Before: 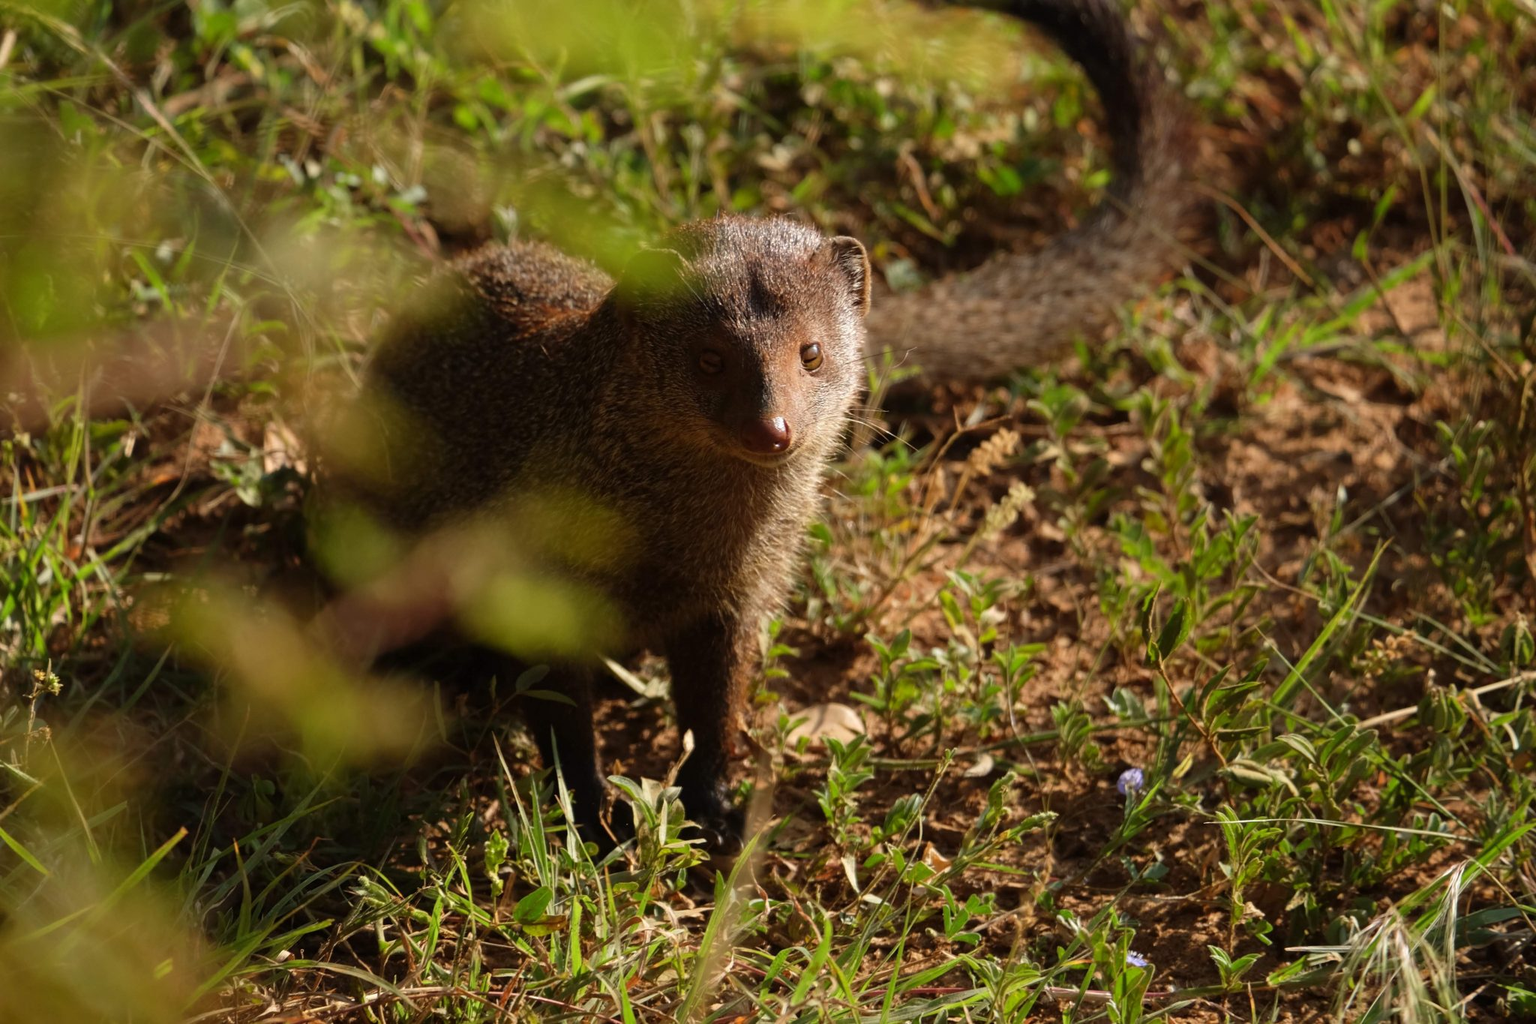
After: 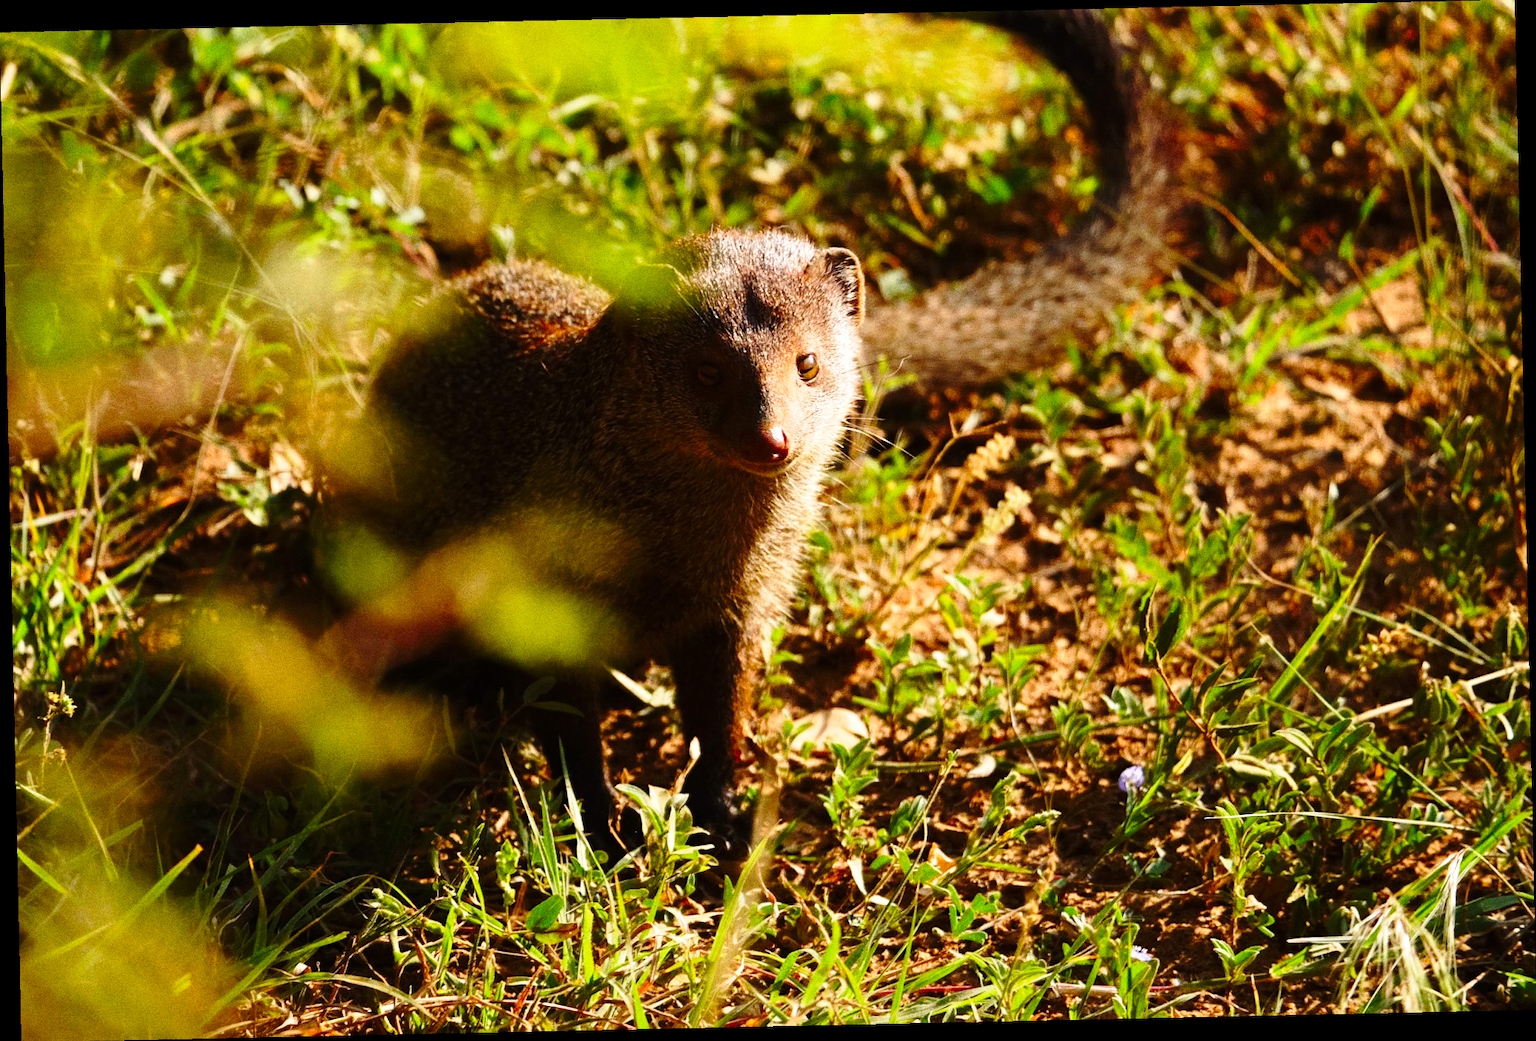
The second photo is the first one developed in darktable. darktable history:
vibrance: on, module defaults
tone equalizer: -8 EV -0.417 EV, -7 EV -0.389 EV, -6 EV -0.333 EV, -5 EV -0.222 EV, -3 EV 0.222 EV, -2 EV 0.333 EV, -1 EV 0.389 EV, +0 EV 0.417 EV, edges refinement/feathering 500, mask exposure compensation -1.57 EV, preserve details no
base curve: curves: ch0 [(0, 0) (0.028, 0.03) (0.121, 0.232) (0.46, 0.748) (0.859, 0.968) (1, 1)], preserve colors none
contrast brightness saturation: contrast 0.08, saturation 0.2
grain: coarseness 0.09 ISO, strength 40%
rotate and perspective: rotation -1.24°, automatic cropping off
